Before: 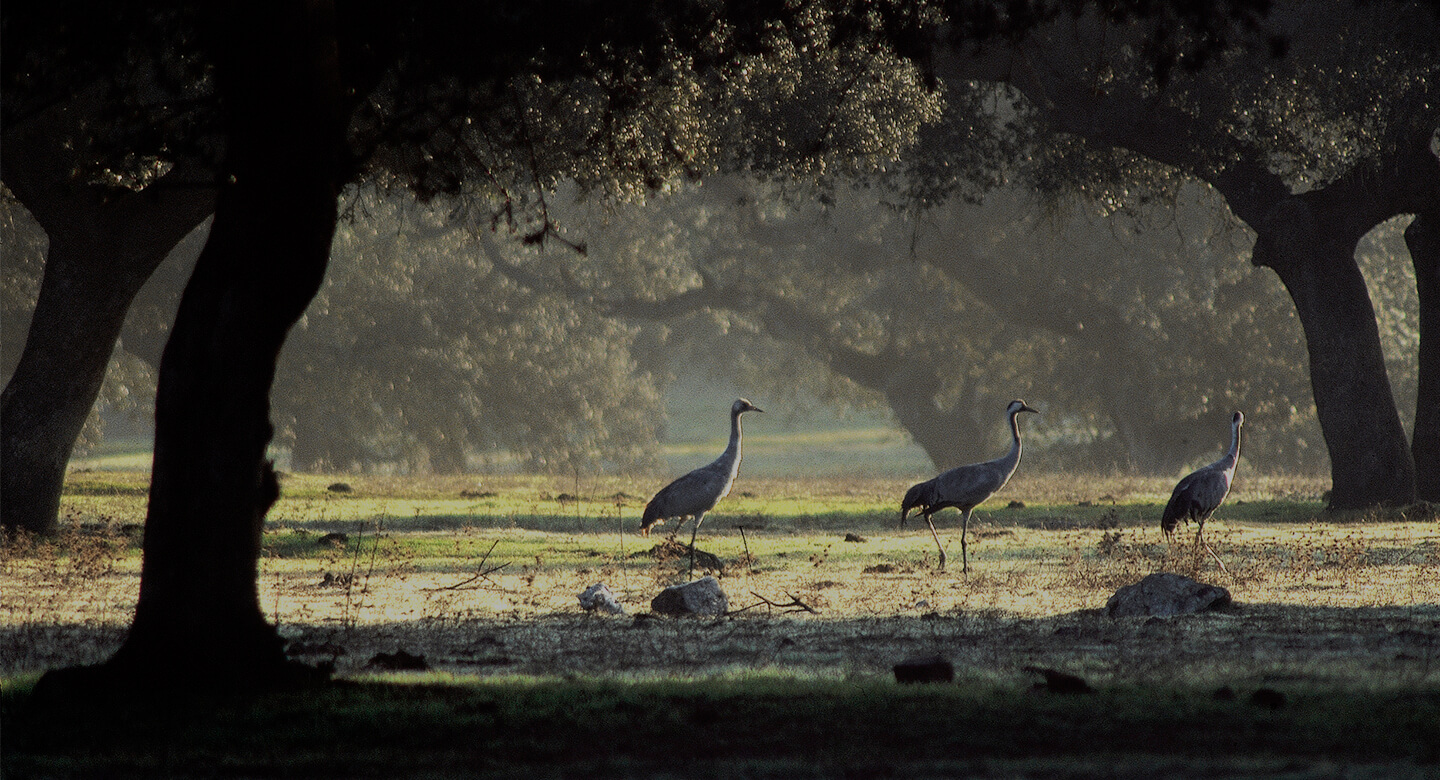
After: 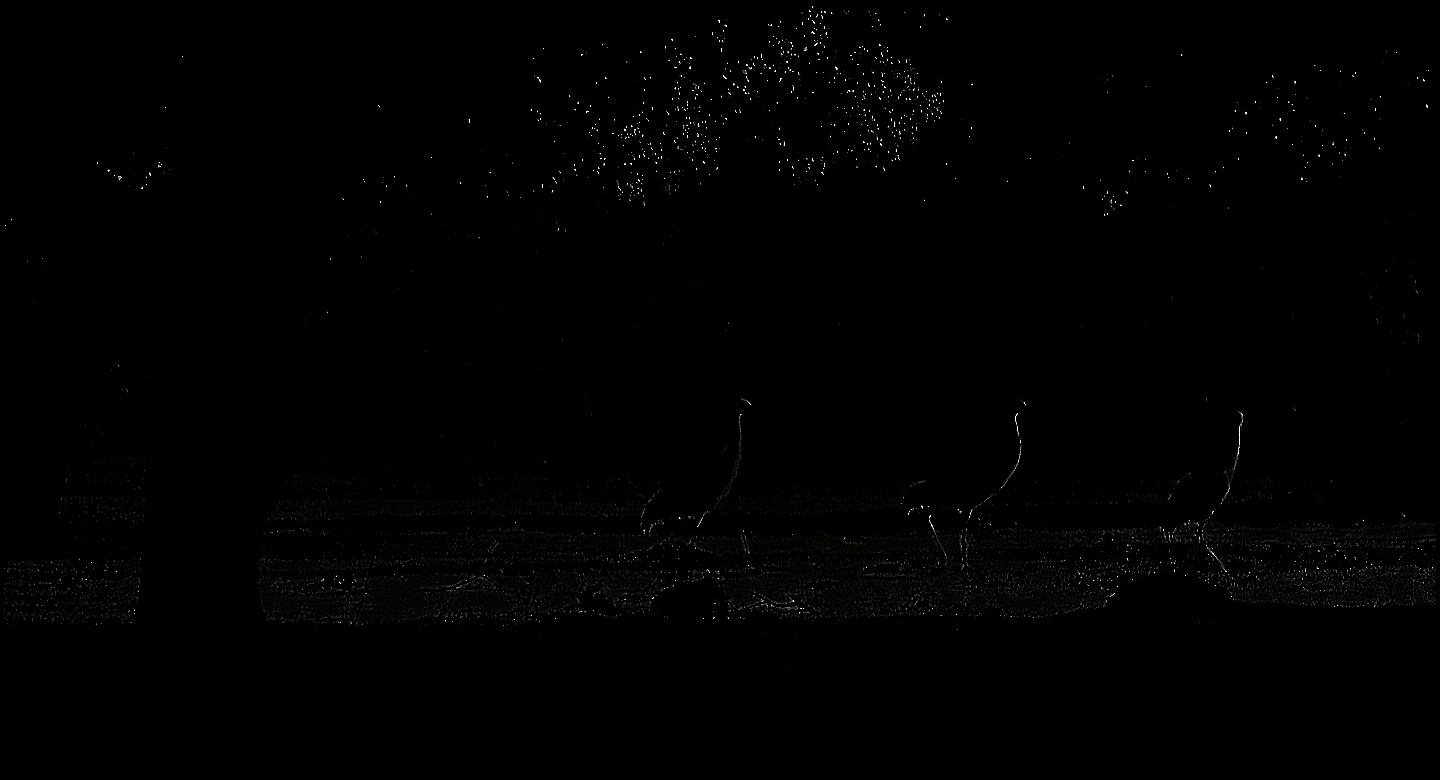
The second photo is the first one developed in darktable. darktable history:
levels: white 99.9%, levels [0.721, 0.937, 0.997]
color zones: curves: ch0 [(0.004, 0.305) (0.261, 0.623) (0.389, 0.399) (0.708, 0.571) (0.947, 0.34)]; ch1 [(0.025, 0.645) (0.229, 0.584) (0.326, 0.551) (0.484, 0.262) (0.757, 0.643)]
sharpen: radius 1.348, amount 1.267, threshold 0.738
tone curve: curves: ch0 [(0, 0) (0.094, 0.039) (0.243, 0.155) (0.411, 0.482) (0.479, 0.583) (0.654, 0.742) (0.793, 0.851) (0.994, 0.974)]; ch1 [(0, 0) (0.161, 0.092) (0.35, 0.33) (0.392, 0.392) (0.456, 0.456) (0.505, 0.502) (0.537, 0.518) (0.553, 0.53) (0.573, 0.569) (0.718, 0.718) (1, 1)]; ch2 [(0, 0) (0.346, 0.362) (0.411, 0.412) (0.502, 0.502) (0.531, 0.521) (0.576, 0.553) (0.615, 0.621) (1, 1)], color space Lab, independent channels, preserve colors none
